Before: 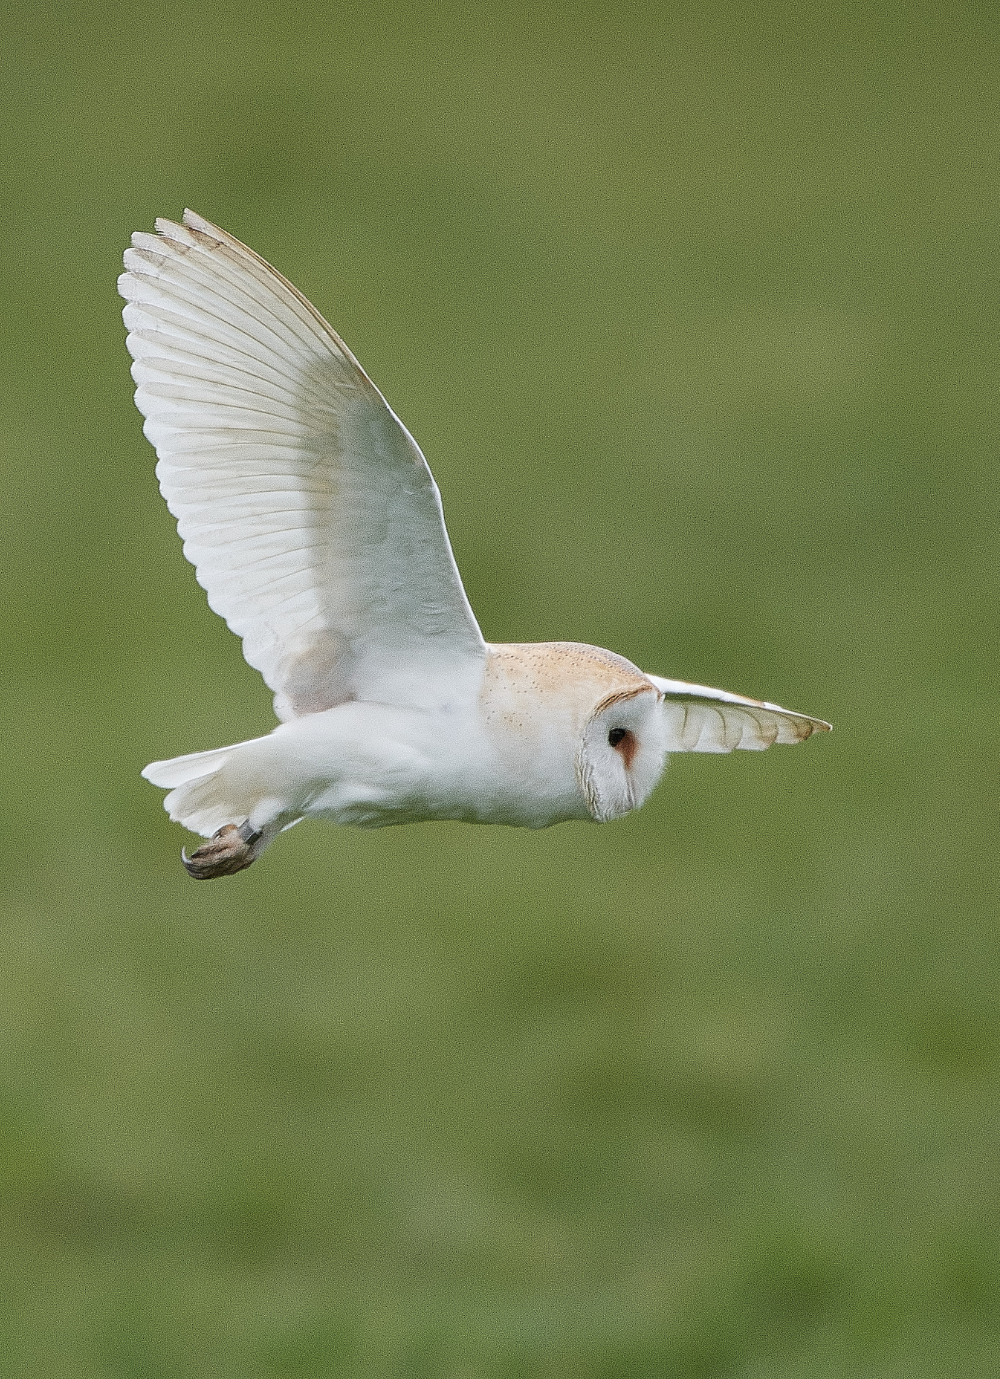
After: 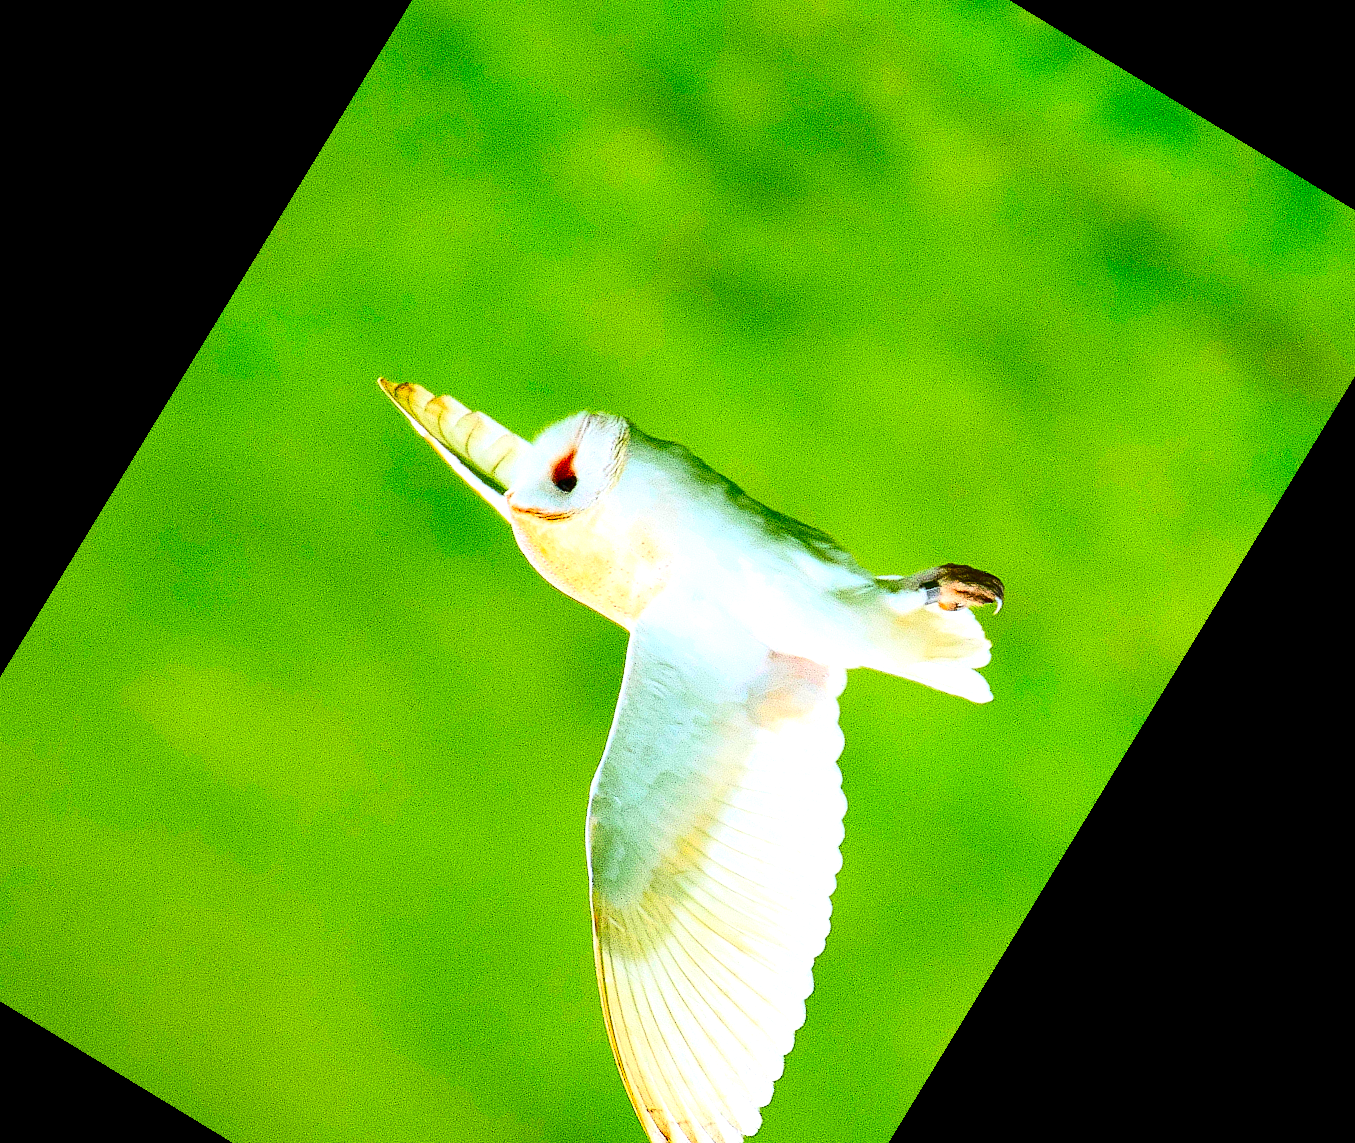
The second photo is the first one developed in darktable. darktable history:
crop and rotate: angle 148.68°, left 9.111%, top 15.603%, right 4.588%, bottom 17.041%
color correction: saturation 3
exposure: black level correction 0.001, exposure 0.955 EV, compensate exposure bias true, compensate highlight preservation false
contrast brightness saturation: contrast 0.32, brightness -0.08, saturation 0.17
